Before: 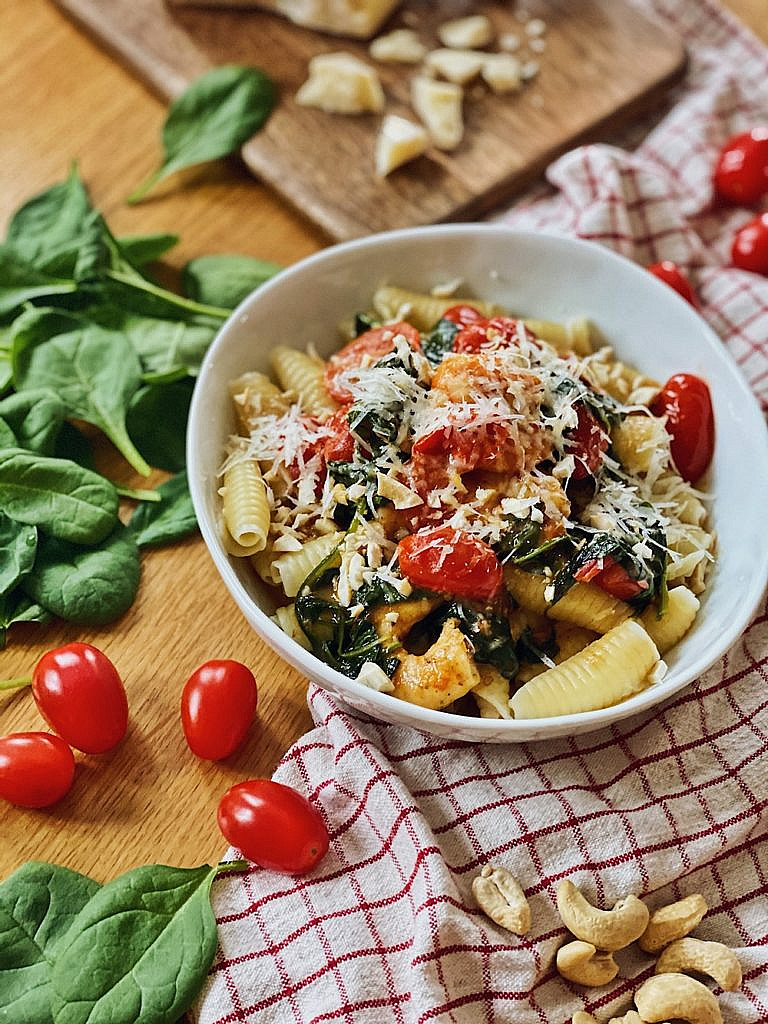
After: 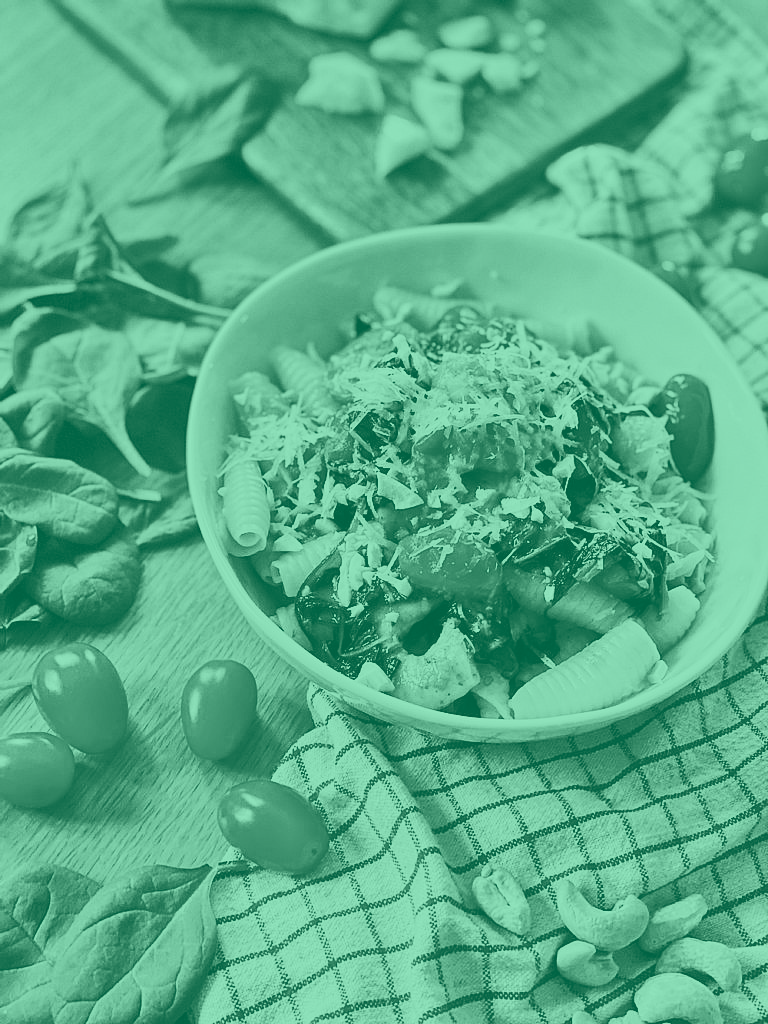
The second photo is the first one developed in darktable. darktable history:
contrast brightness saturation: contrast 0.24, brightness 0.09
colorize: hue 147.6°, saturation 65%, lightness 21.64%
